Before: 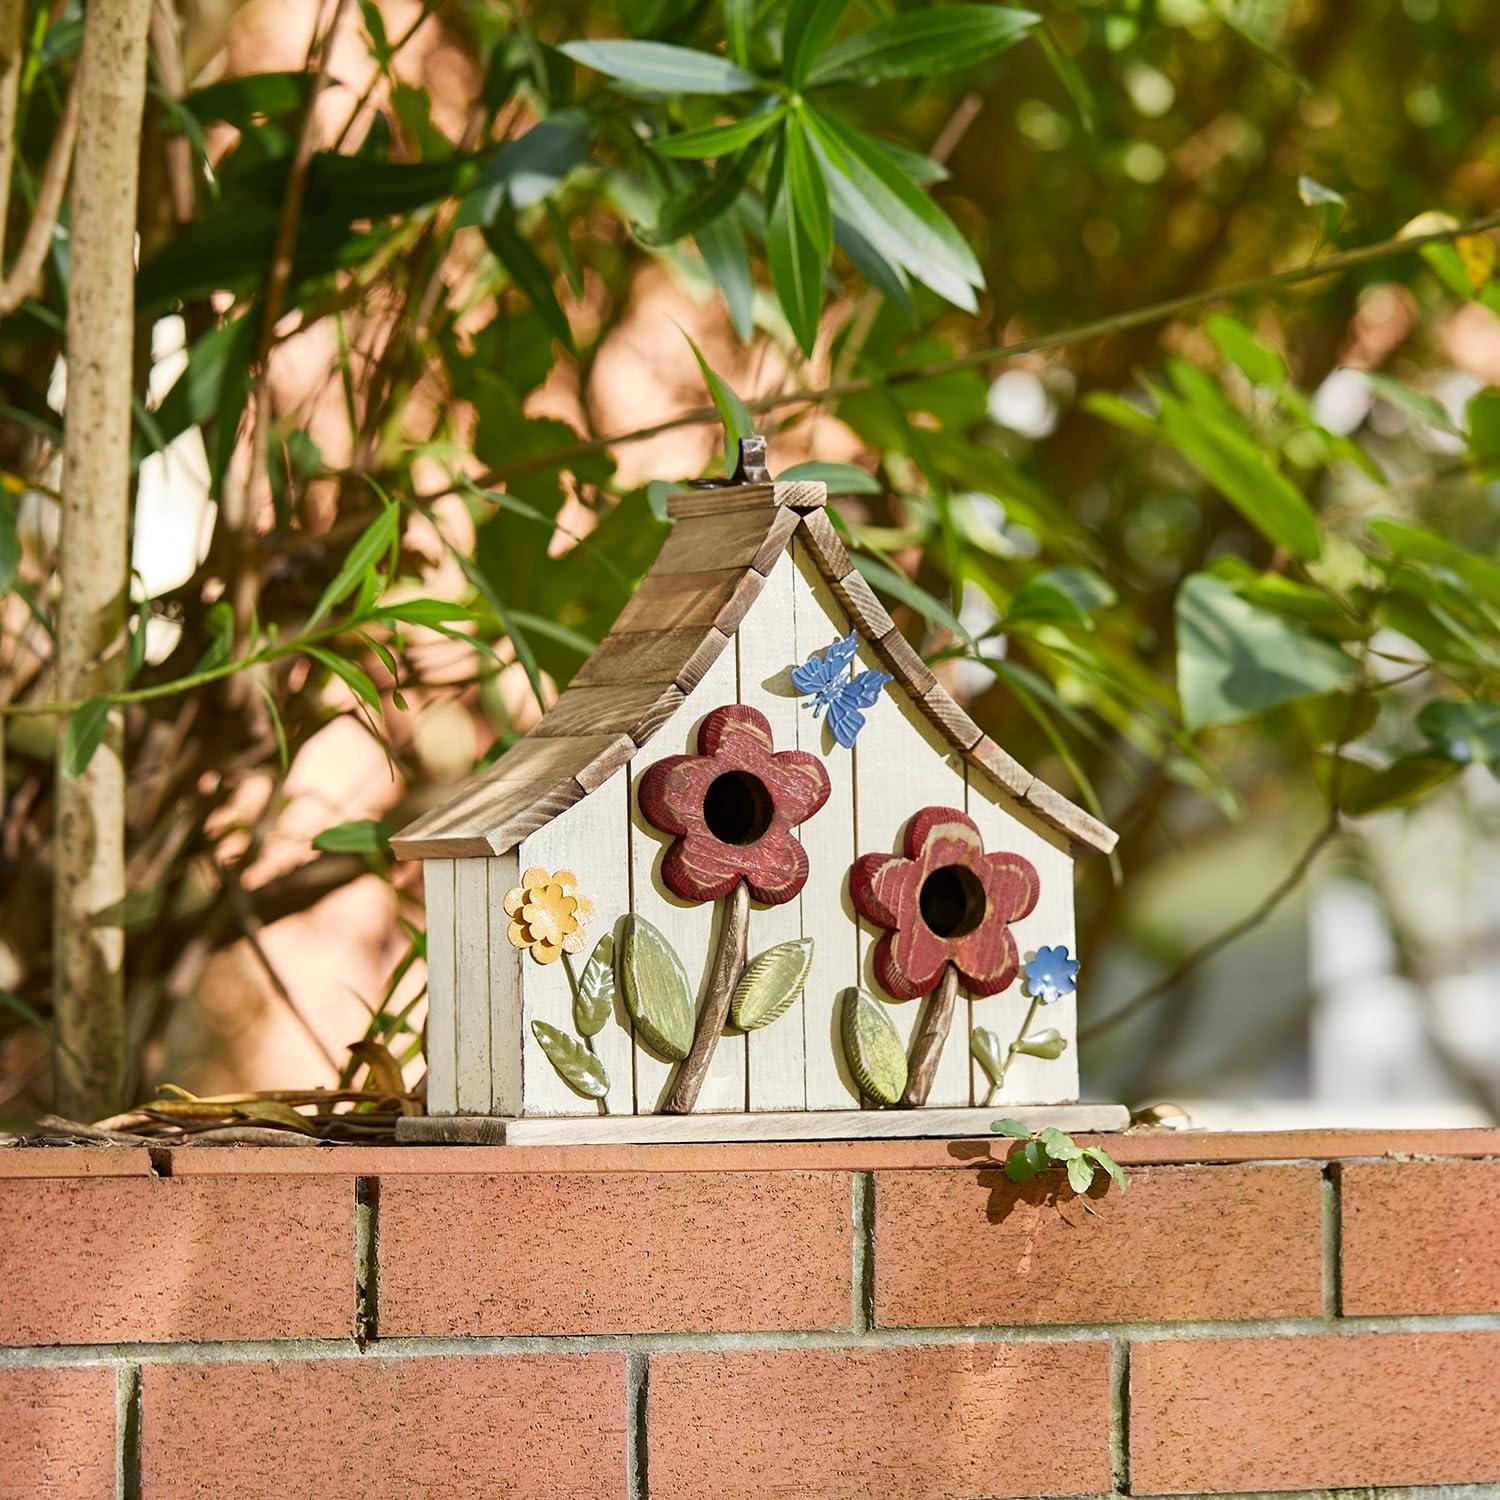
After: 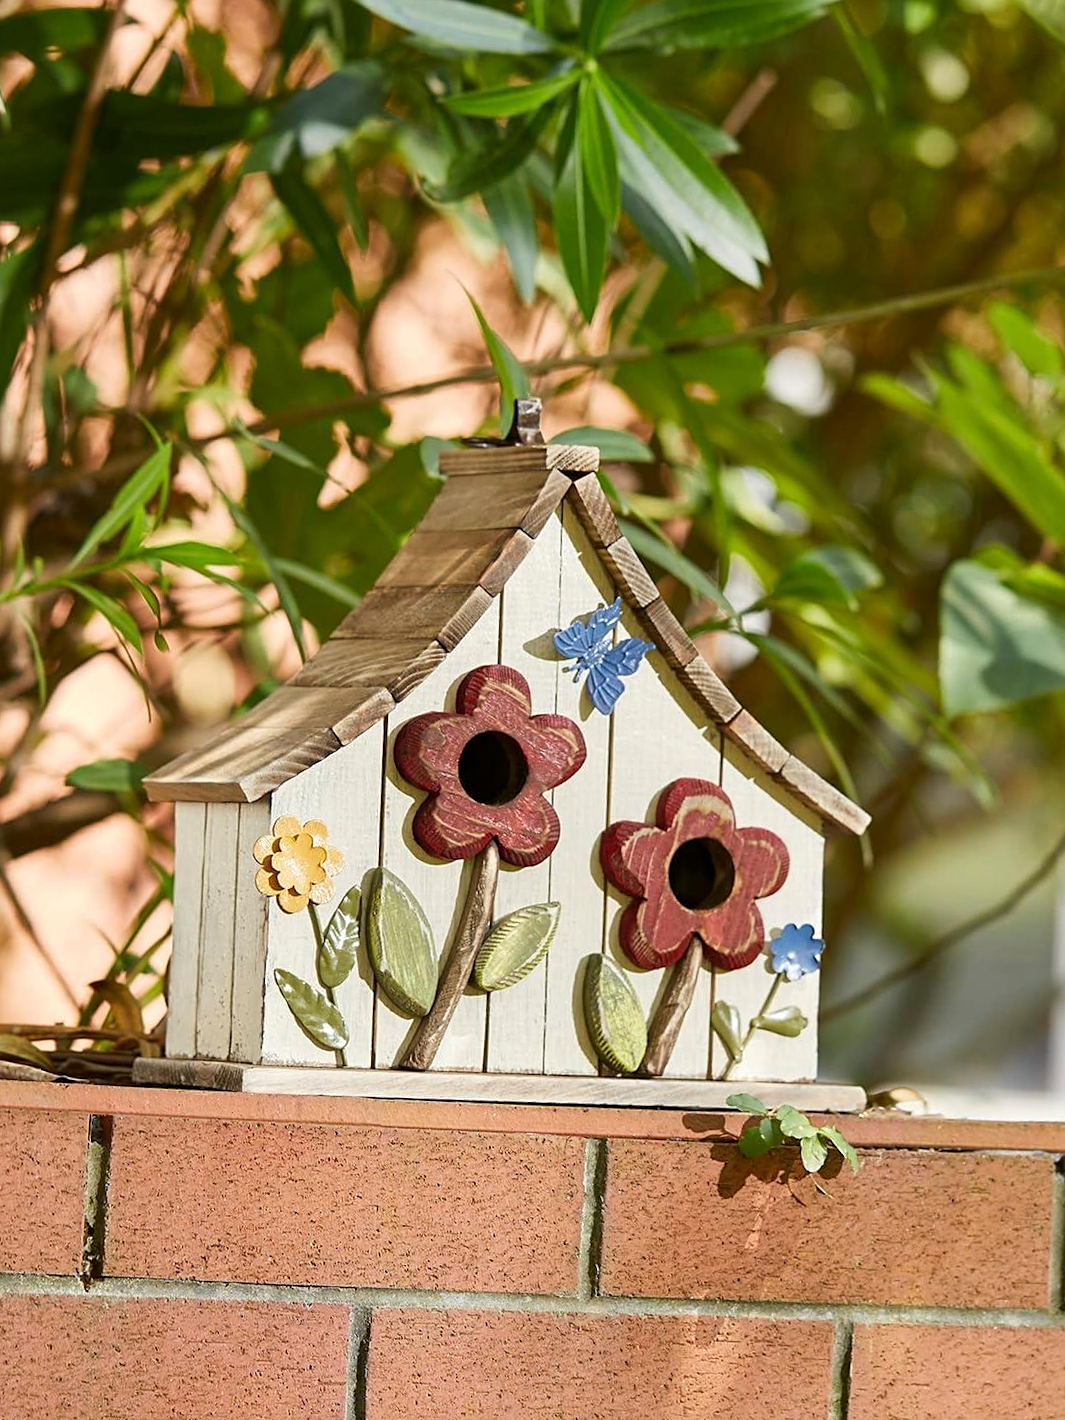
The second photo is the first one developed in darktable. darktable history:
crop and rotate: angle -3.27°, left 14.277%, top 0.028%, right 10.766%, bottom 0.028%
sharpen: amount 0.2
